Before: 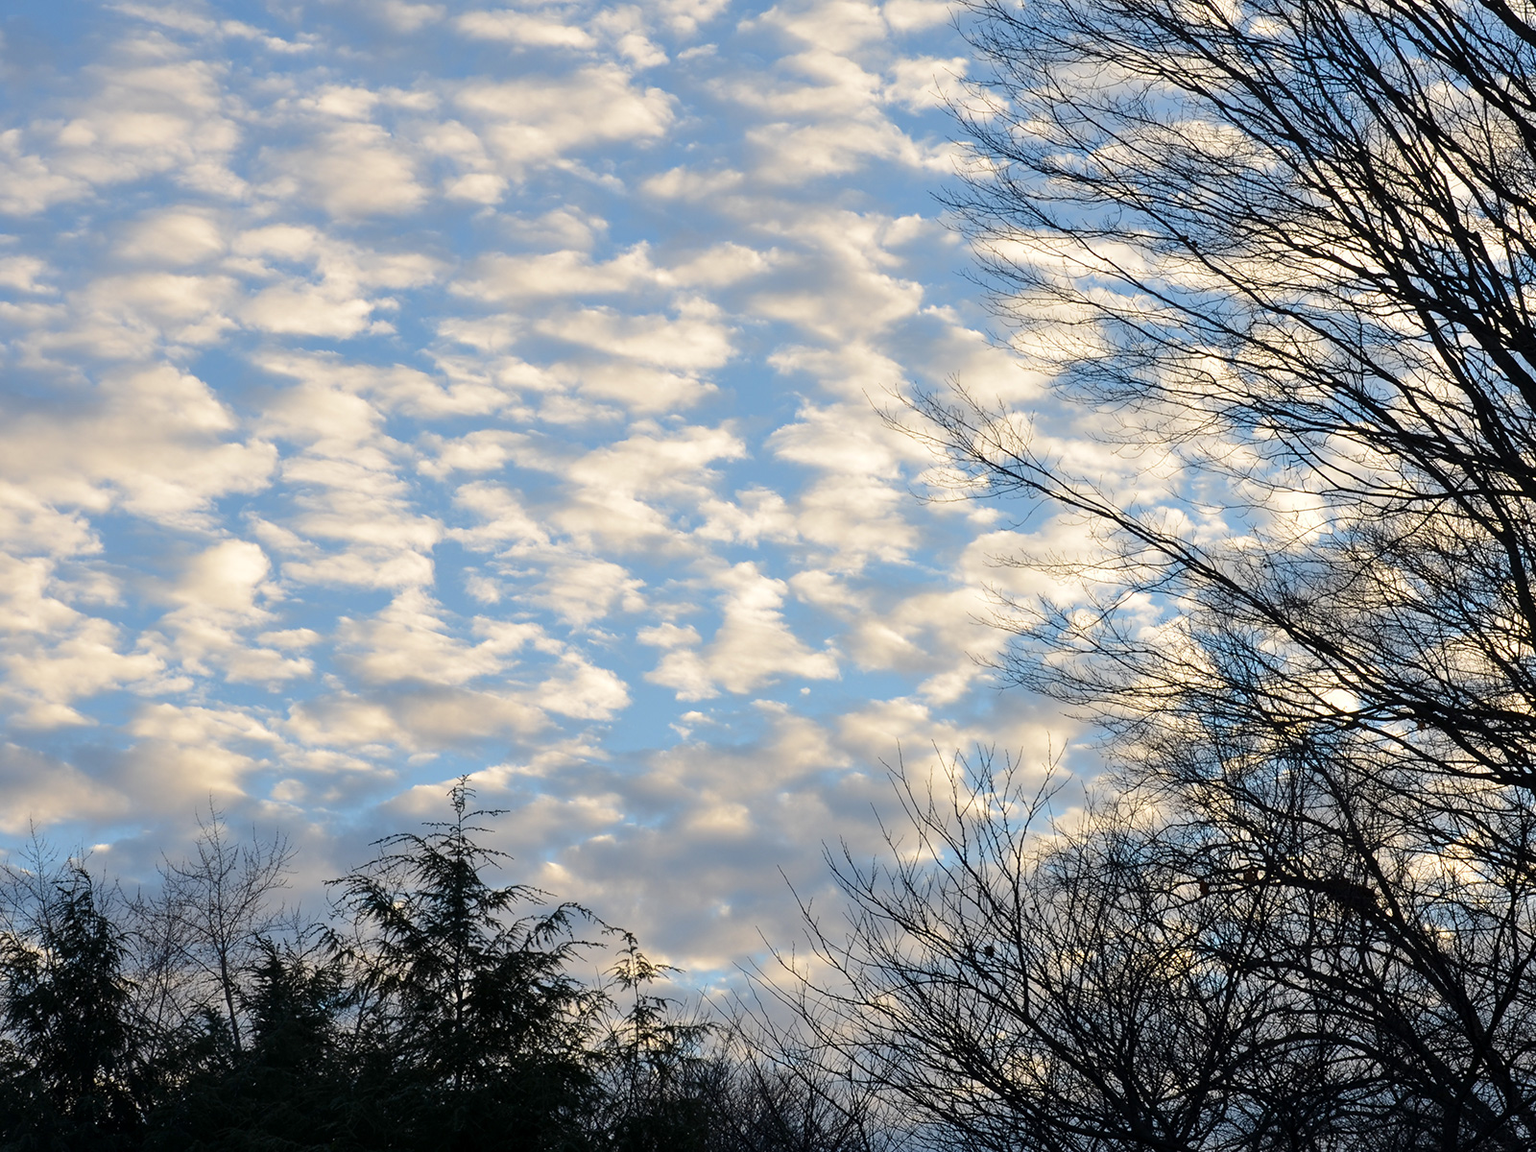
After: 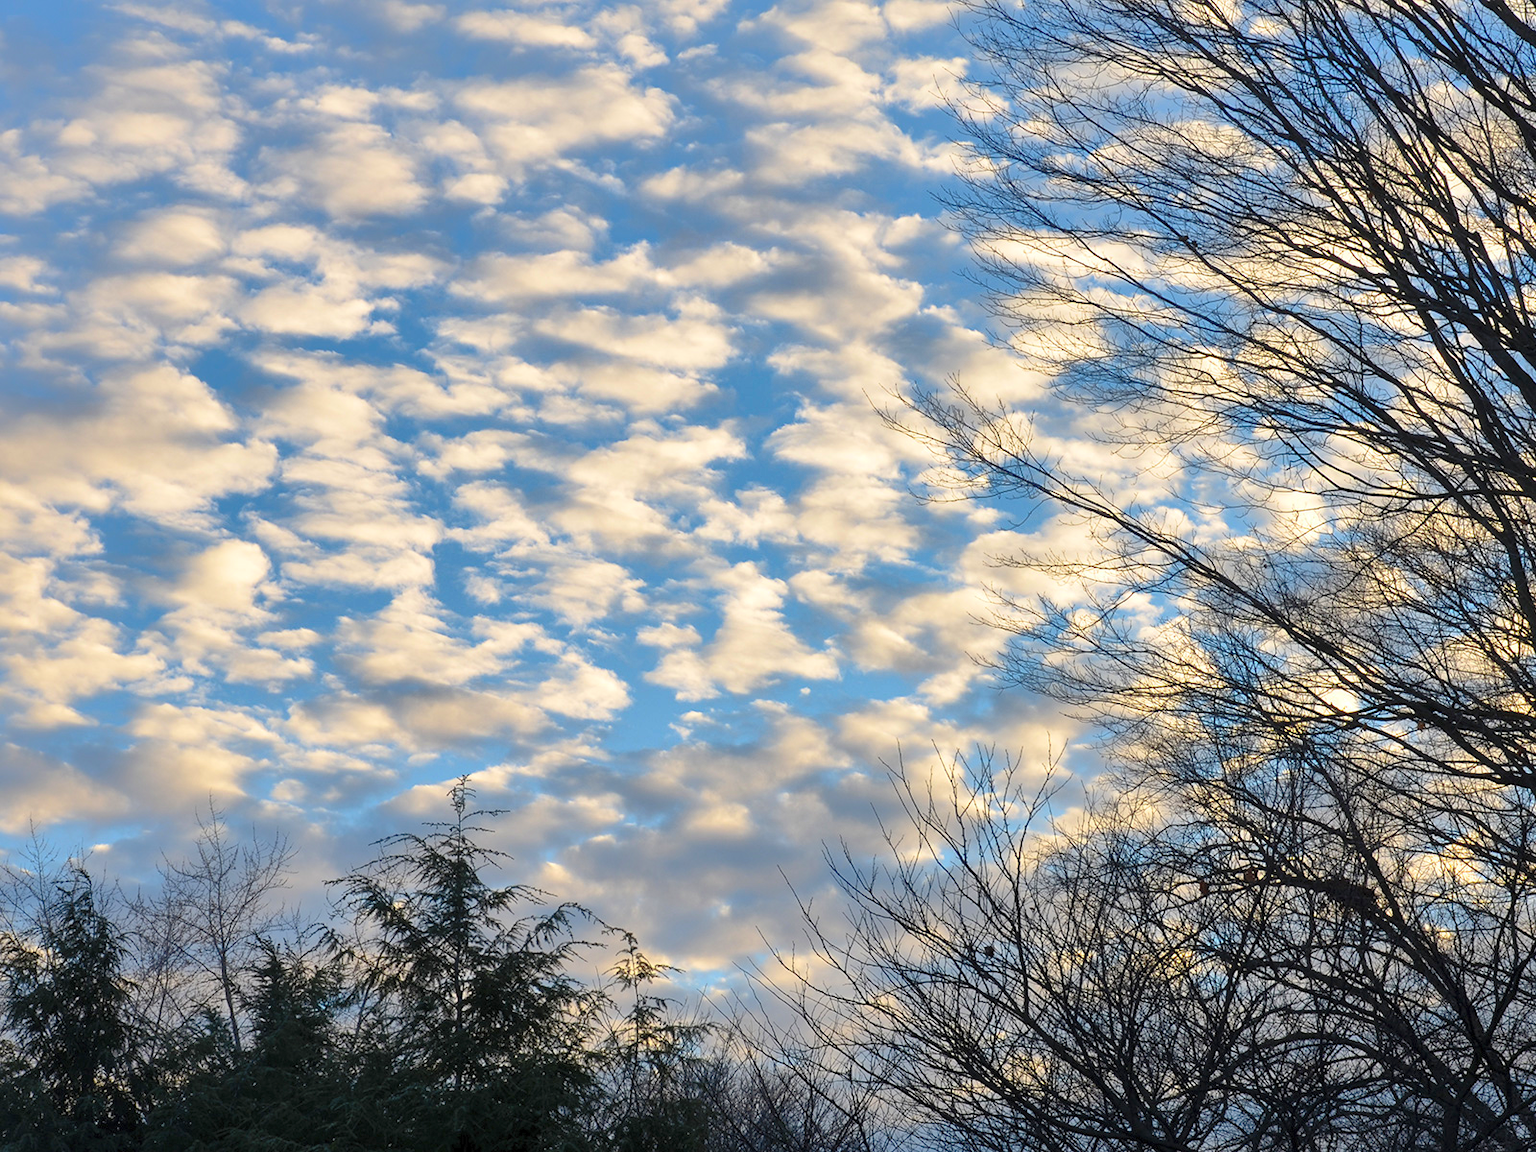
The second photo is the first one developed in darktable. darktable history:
shadows and highlights: shadows 59.75, highlights -59.84
contrast brightness saturation: contrast 0.197, brightness 0.168, saturation 0.226
